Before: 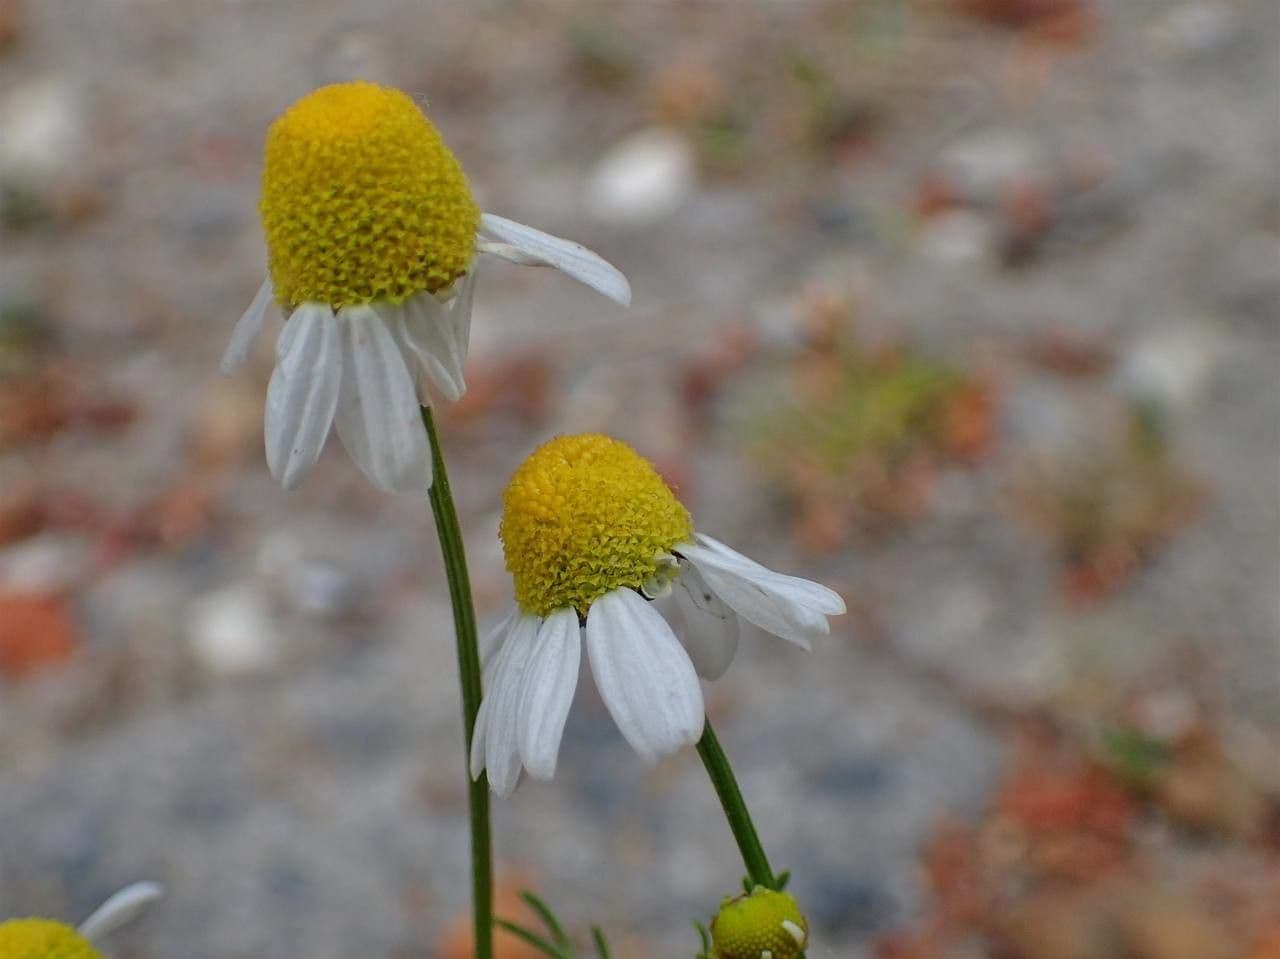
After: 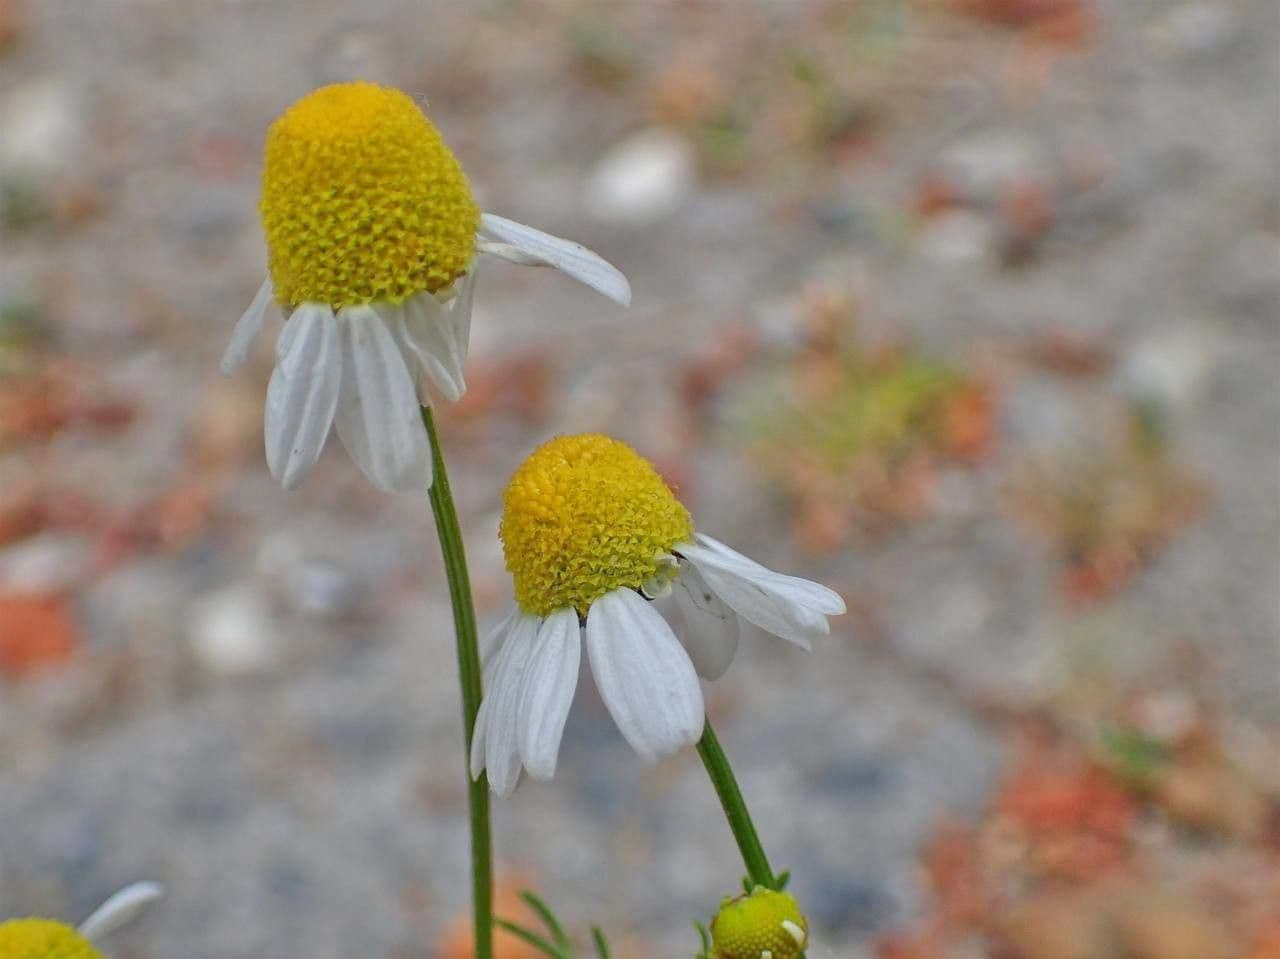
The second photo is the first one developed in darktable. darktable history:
tone equalizer: -7 EV 0.145 EV, -6 EV 0.632 EV, -5 EV 1.17 EV, -4 EV 1.32 EV, -3 EV 1.16 EV, -2 EV 0.6 EV, -1 EV 0.158 EV
